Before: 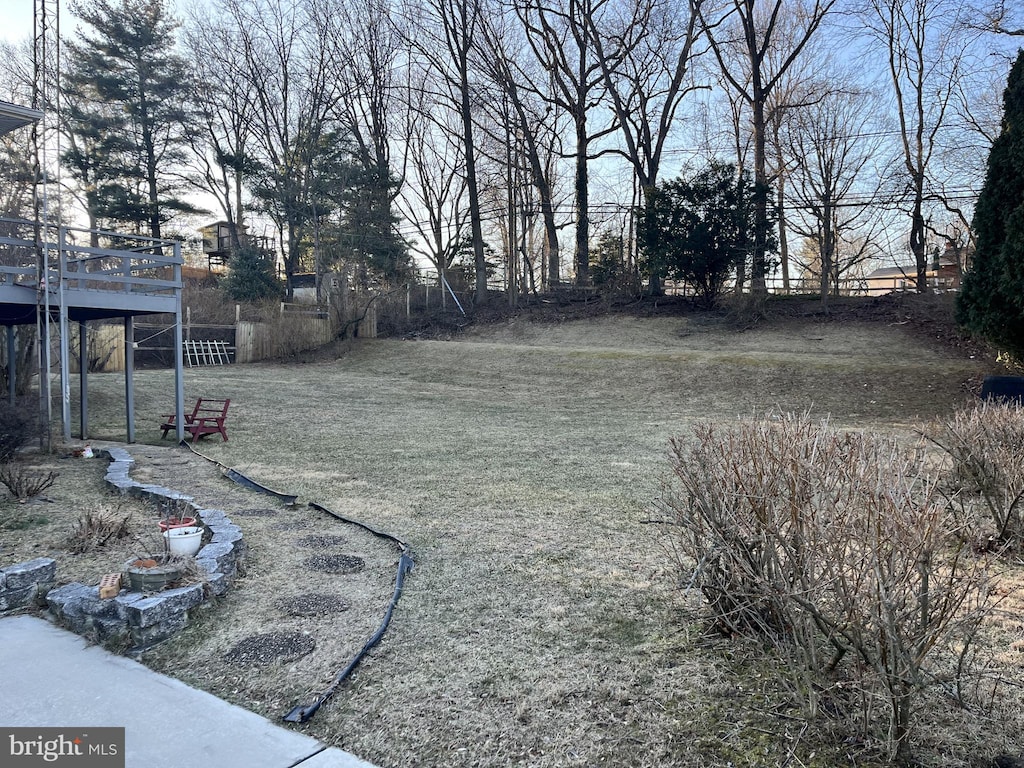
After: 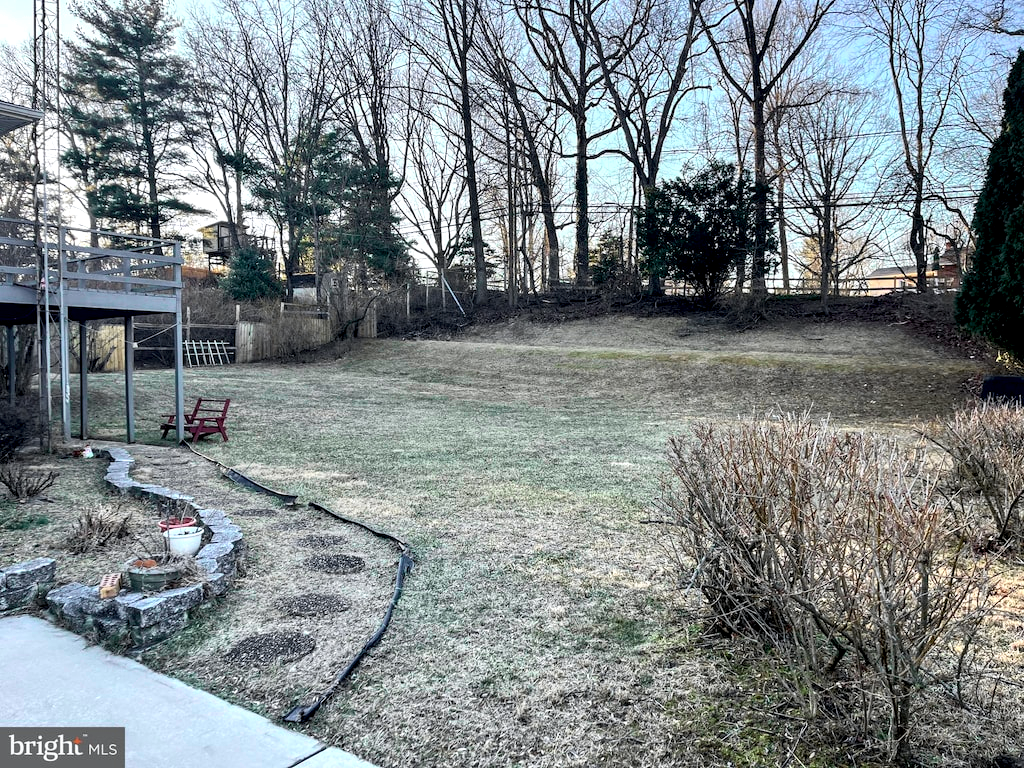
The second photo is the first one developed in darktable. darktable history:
tone curve: curves: ch0 [(0, 0) (0.051, 0.047) (0.102, 0.099) (0.232, 0.249) (0.462, 0.501) (0.698, 0.761) (0.908, 0.946) (1, 1)]; ch1 [(0, 0) (0.339, 0.298) (0.402, 0.363) (0.453, 0.413) (0.485, 0.469) (0.494, 0.493) (0.504, 0.501) (0.525, 0.533) (0.563, 0.591) (0.597, 0.631) (1, 1)]; ch2 [(0, 0) (0.48, 0.48) (0.504, 0.5) (0.539, 0.554) (0.59, 0.628) (0.642, 0.682) (0.824, 0.815) (1, 1)], color space Lab, independent channels, preserve colors none
local contrast: detail 135%, midtone range 0.748
